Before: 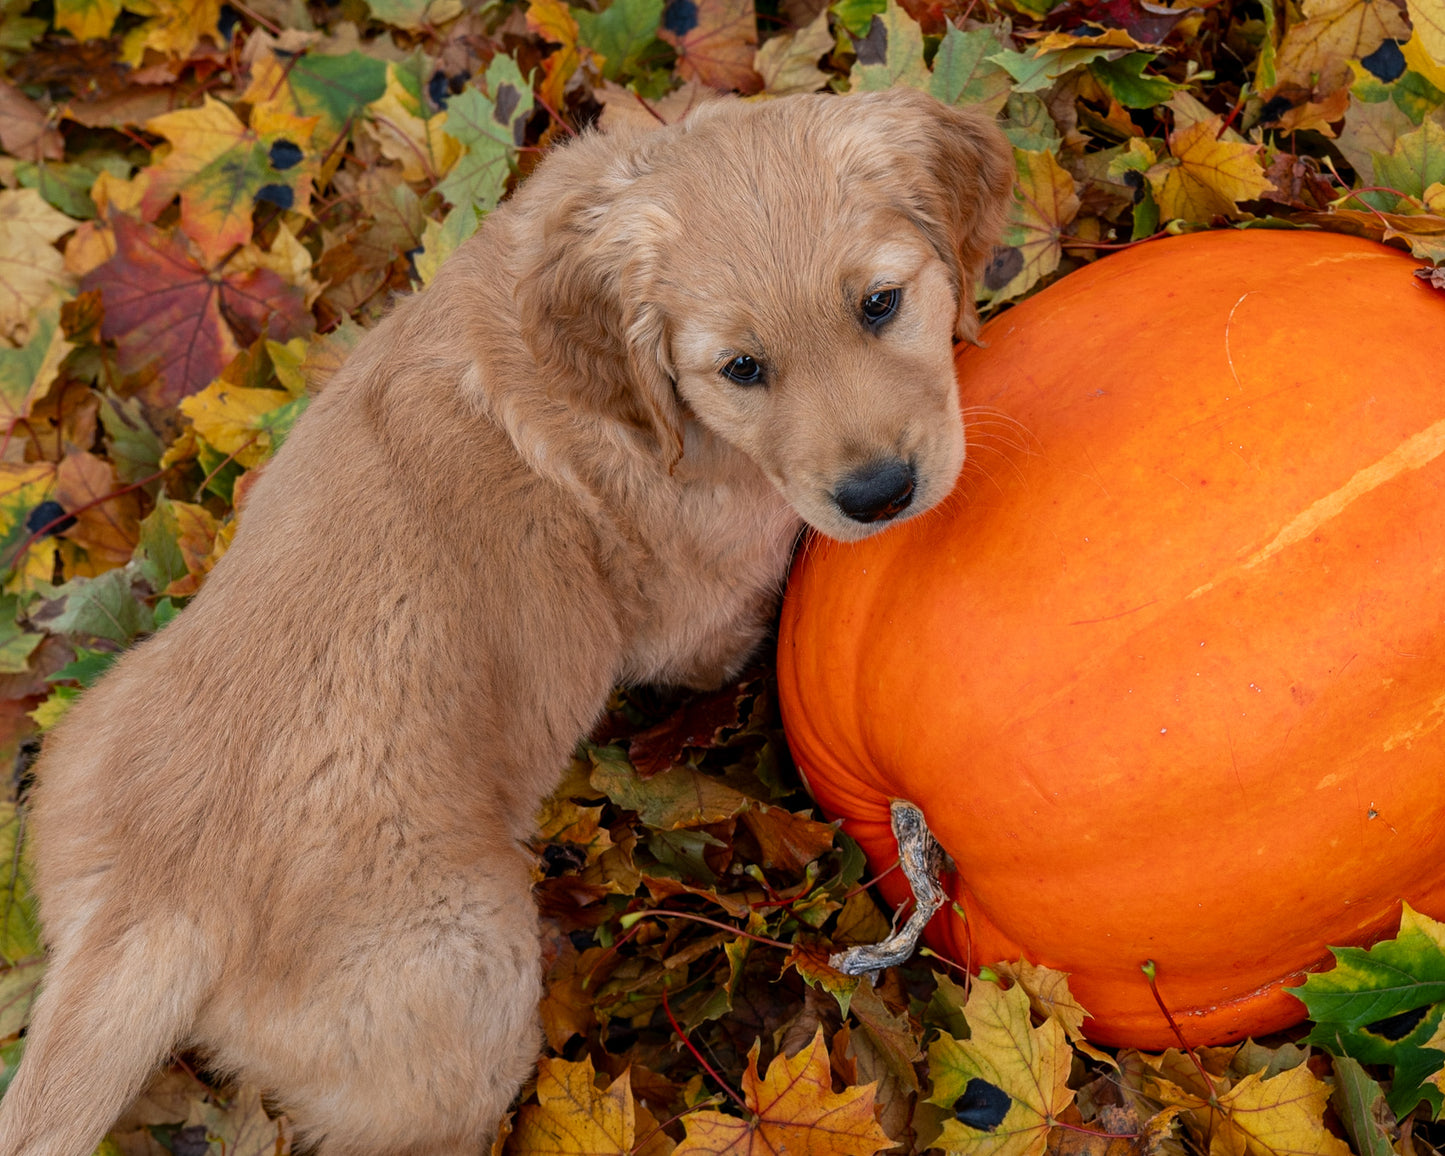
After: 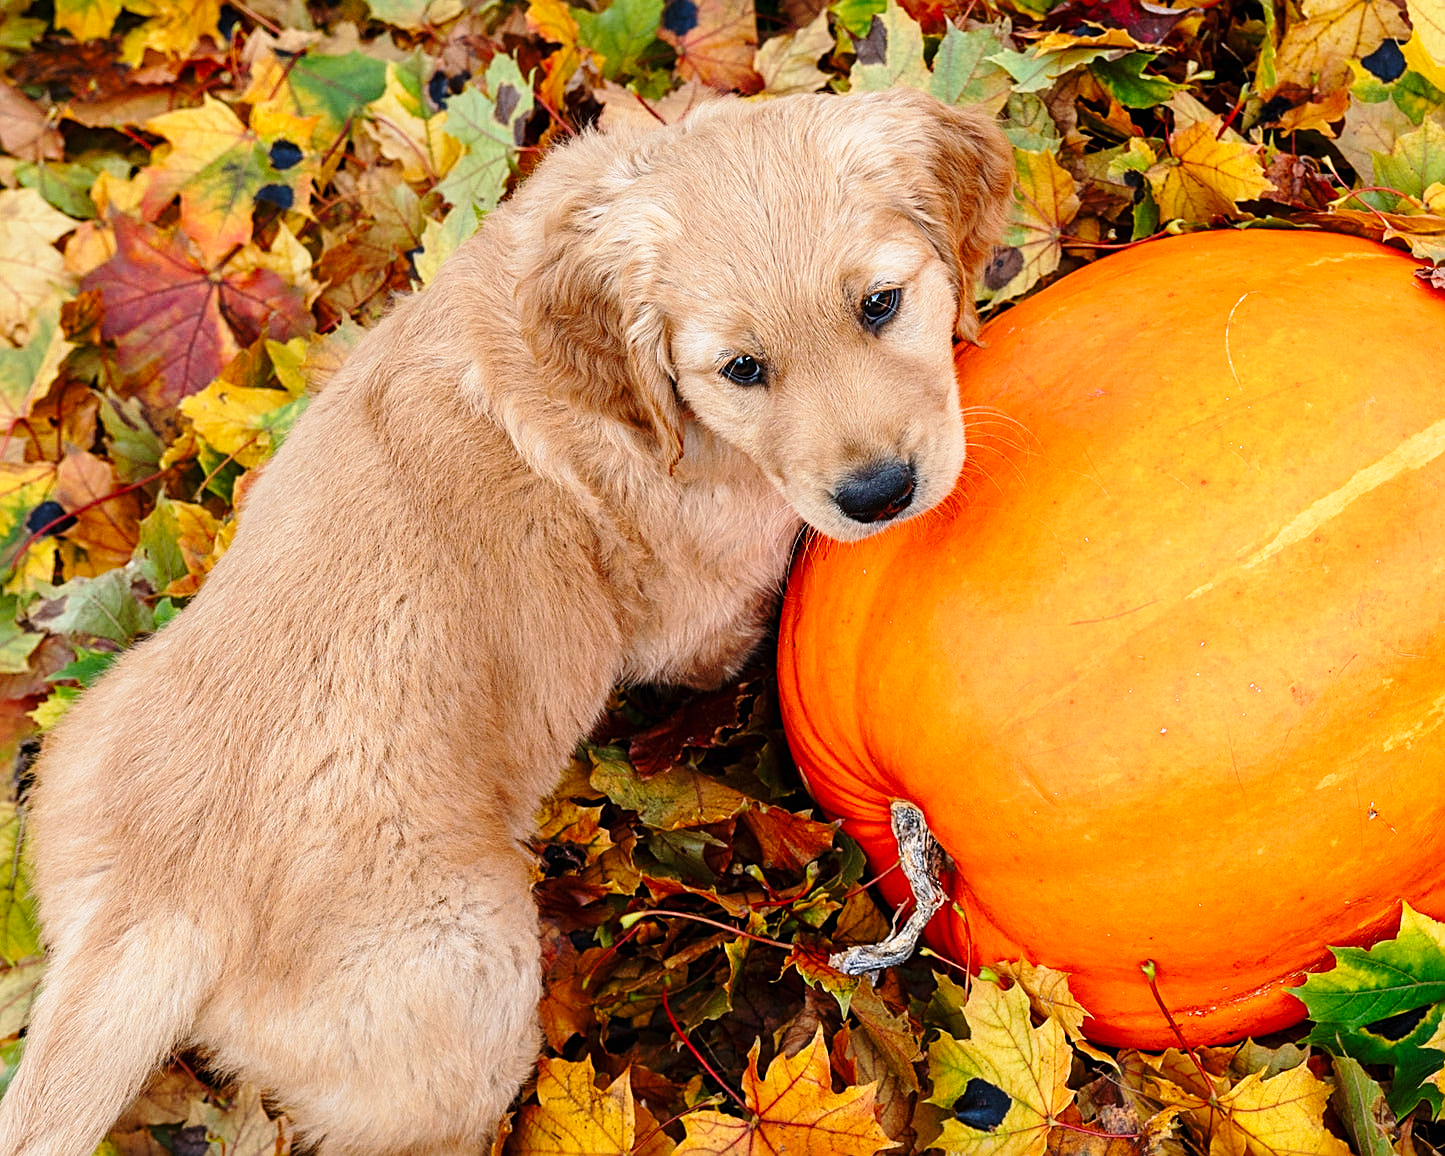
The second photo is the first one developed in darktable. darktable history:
base curve: curves: ch0 [(0, 0) (0.028, 0.03) (0.121, 0.232) (0.46, 0.748) (0.859, 0.968) (1, 1)], preserve colors none
exposure: black level correction 0, exposure 0.2 EV, compensate exposure bias true, compensate highlight preservation false
sharpen: amount 0.575
